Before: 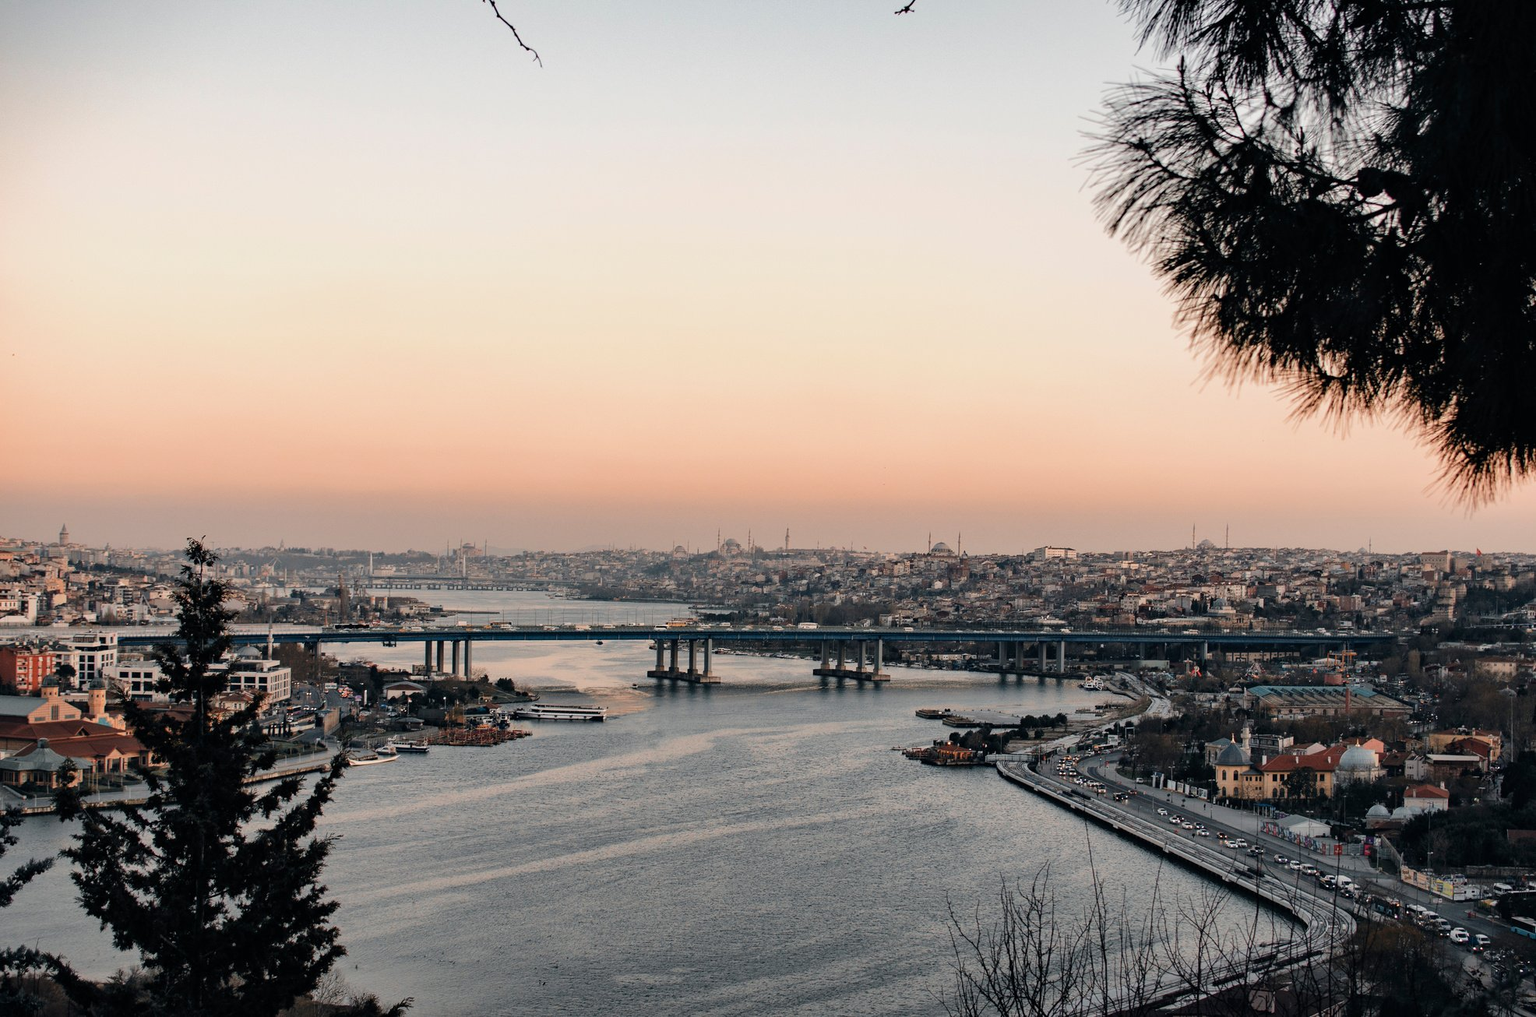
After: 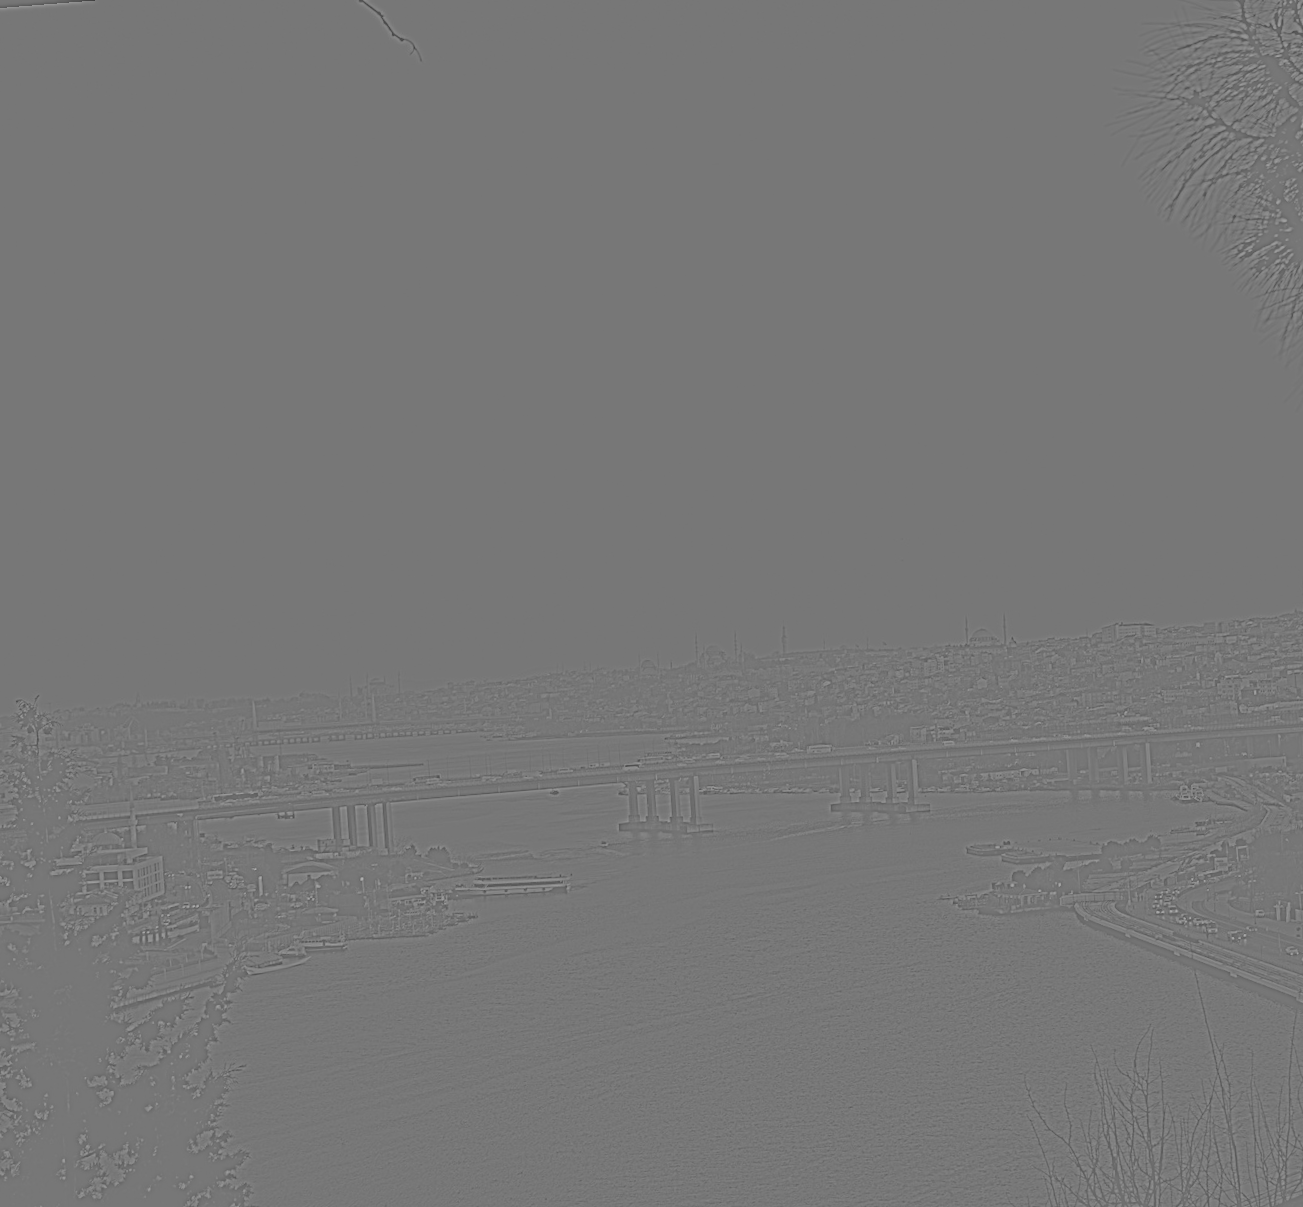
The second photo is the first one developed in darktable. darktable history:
rotate and perspective: rotation -4.57°, crop left 0.054, crop right 0.944, crop top 0.087, crop bottom 0.914
crop and rotate: left 9.061%, right 20.142%
highpass: sharpness 5.84%, contrast boost 8.44%
color balance rgb: linear chroma grading › global chroma 15%, perceptual saturation grading › global saturation 30%
